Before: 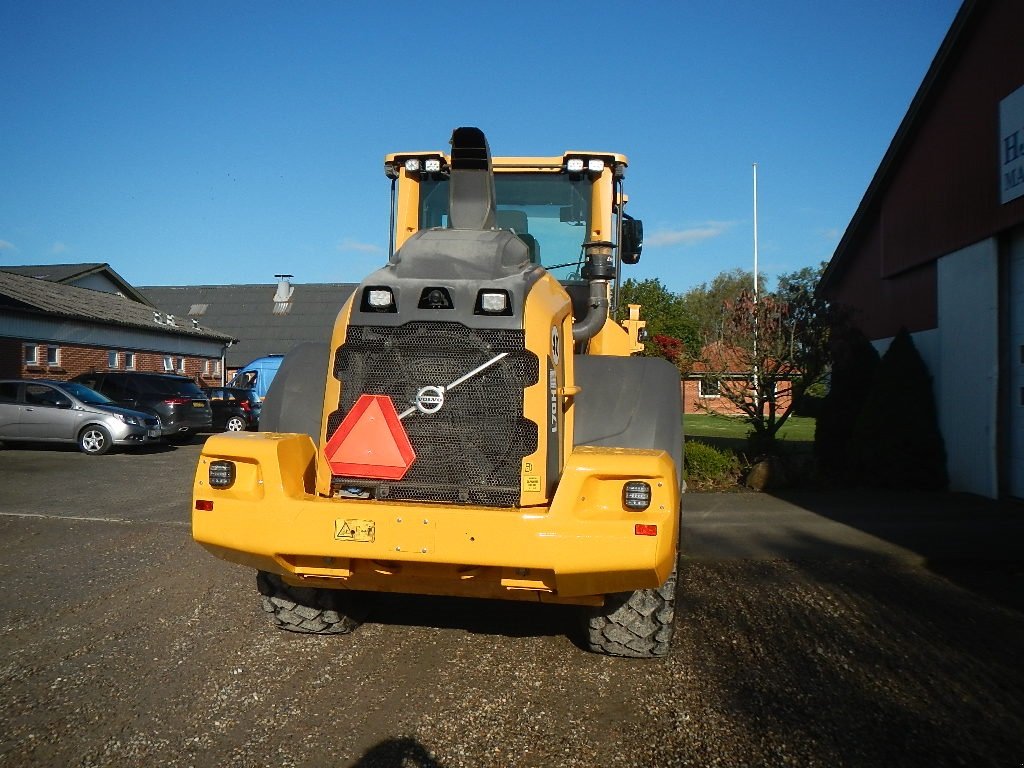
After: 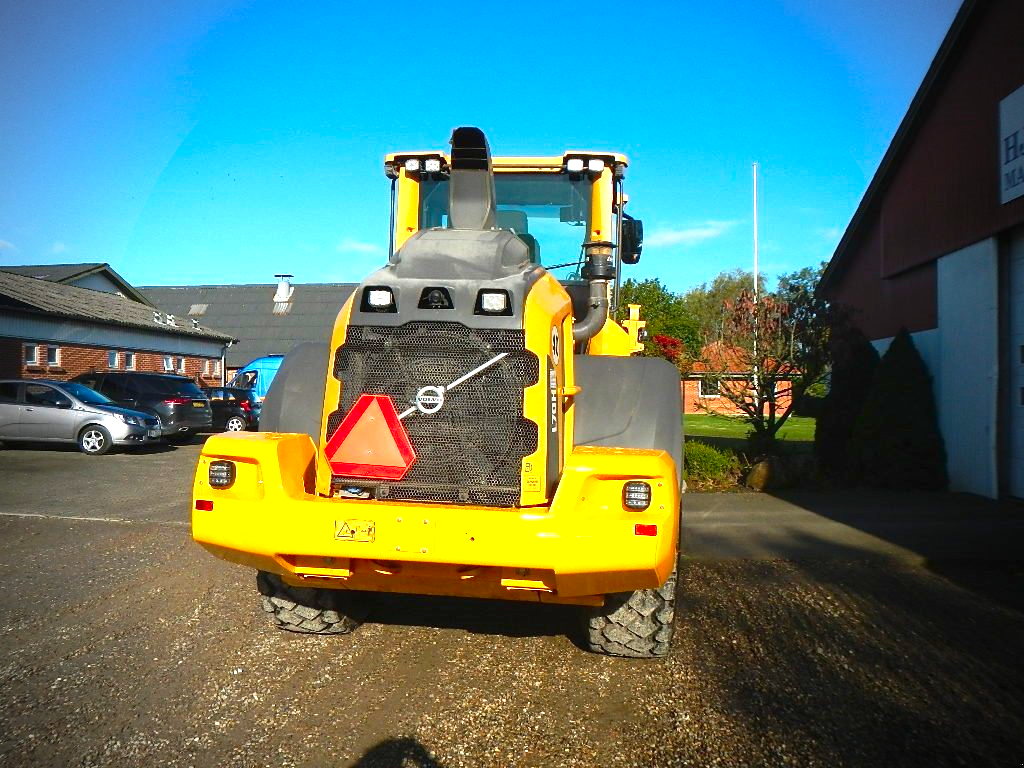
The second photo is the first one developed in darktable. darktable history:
contrast brightness saturation: brightness -0.02, saturation 0.348
exposure: black level correction 0, exposure 1.001 EV, compensate exposure bias true, compensate highlight preservation false
vignetting: unbound false
